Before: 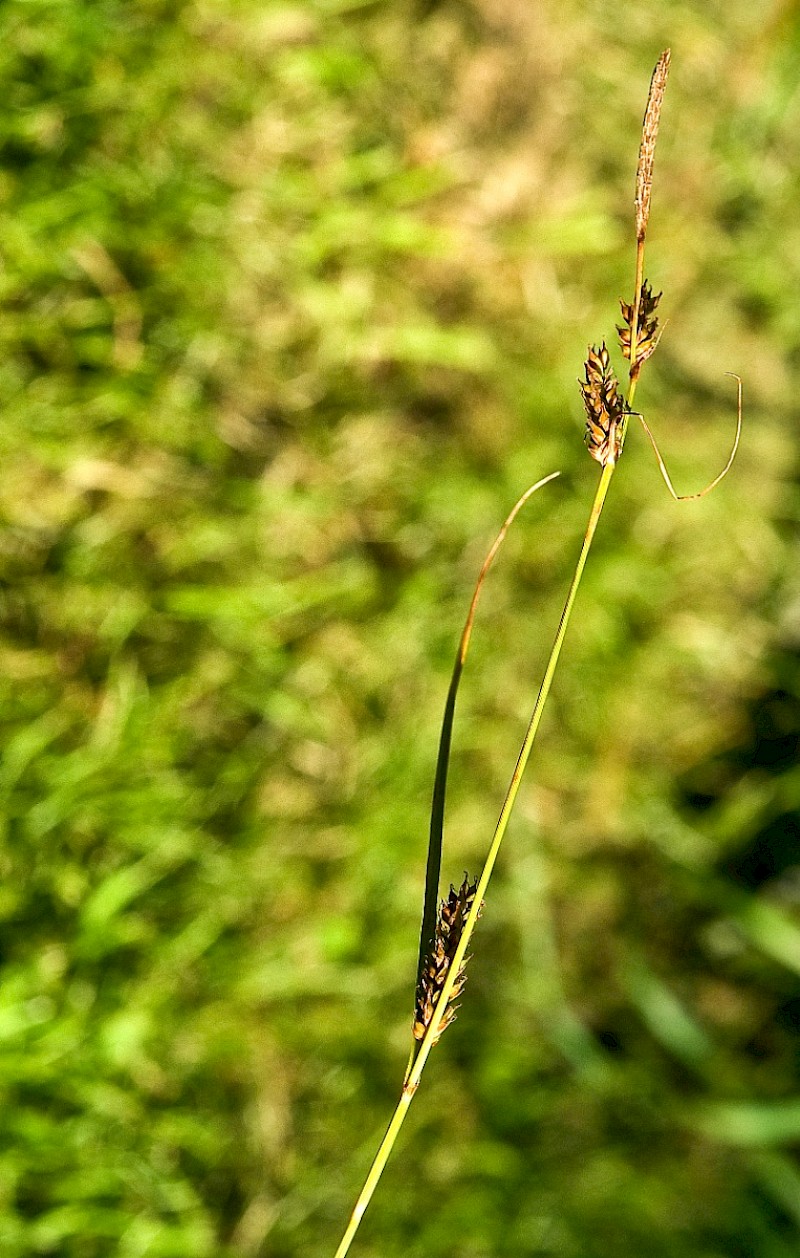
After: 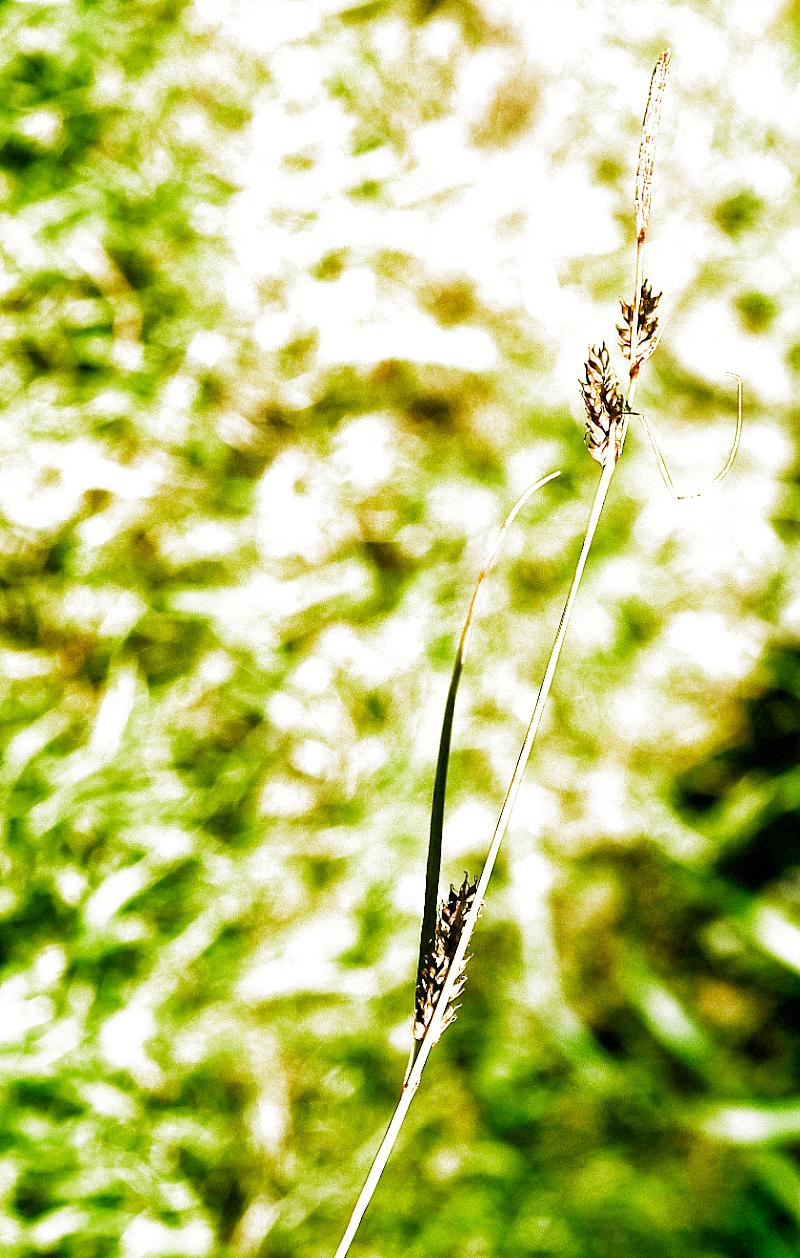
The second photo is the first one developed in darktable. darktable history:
exposure: black level correction 0, exposure 1 EV, compensate highlight preservation false
levels: levels [0, 0.492, 0.984]
filmic rgb: black relative exposure -6.43 EV, white relative exposure 2.43 EV, threshold 3 EV, hardness 5.27, latitude 0.1%, contrast 1.425, highlights saturation mix 2%, preserve chrominance no, color science v5 (2021), contrast in shadows safe, contrast in highlights safe, enable highlight reconstruction true
